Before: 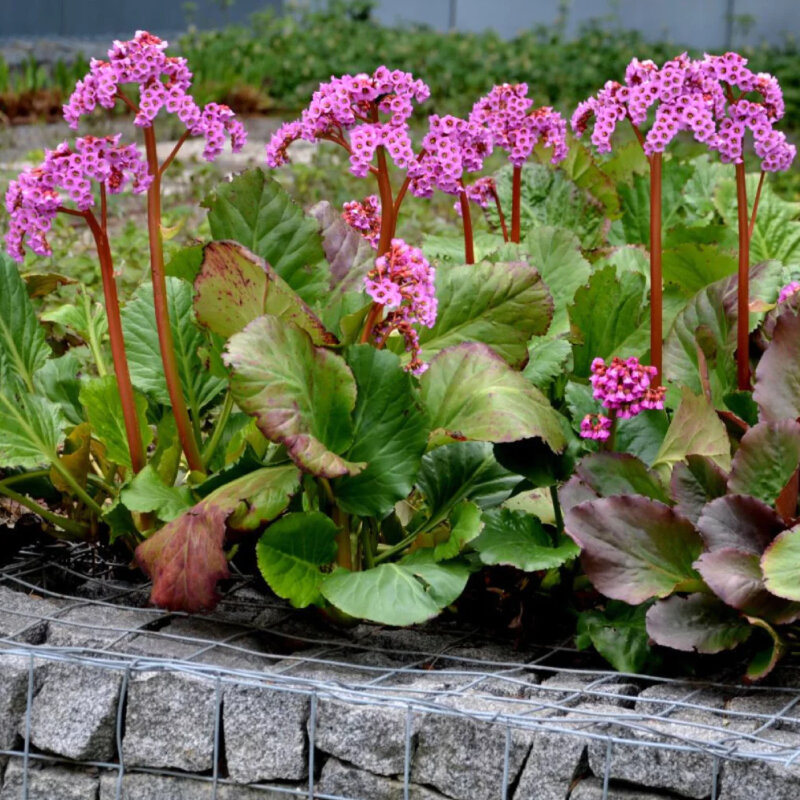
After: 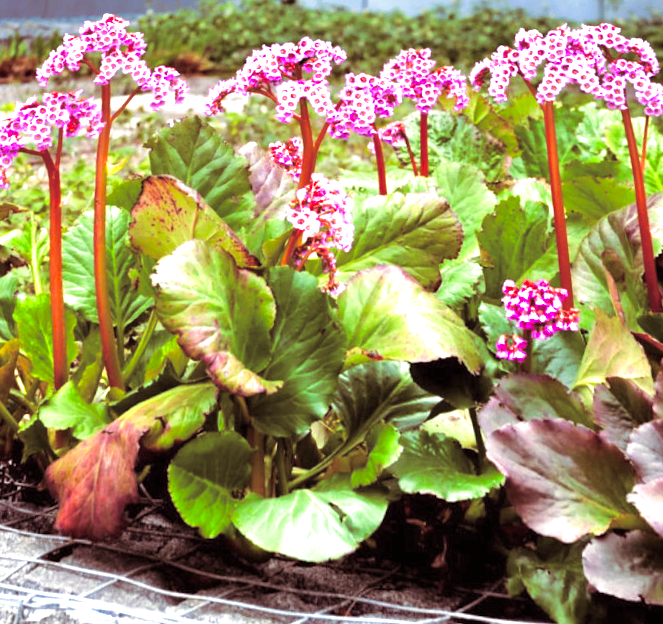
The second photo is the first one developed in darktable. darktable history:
exposure: black level correction 0, exposure 1.45 EV, compensate exposure bias true, compensate highlight preservation false
crop: bottom 19.644%
white balance: emerald 1
split-toning: on, module defaults
rotate and perspective: rotation 0.72°, lens shift (vertical) -0.352, lens shift (horizontal) -0.051, crop left 0.152, crop right 0.859, crop top 0.019, crop bottom 0.964
vibrance: vibrance 78%
